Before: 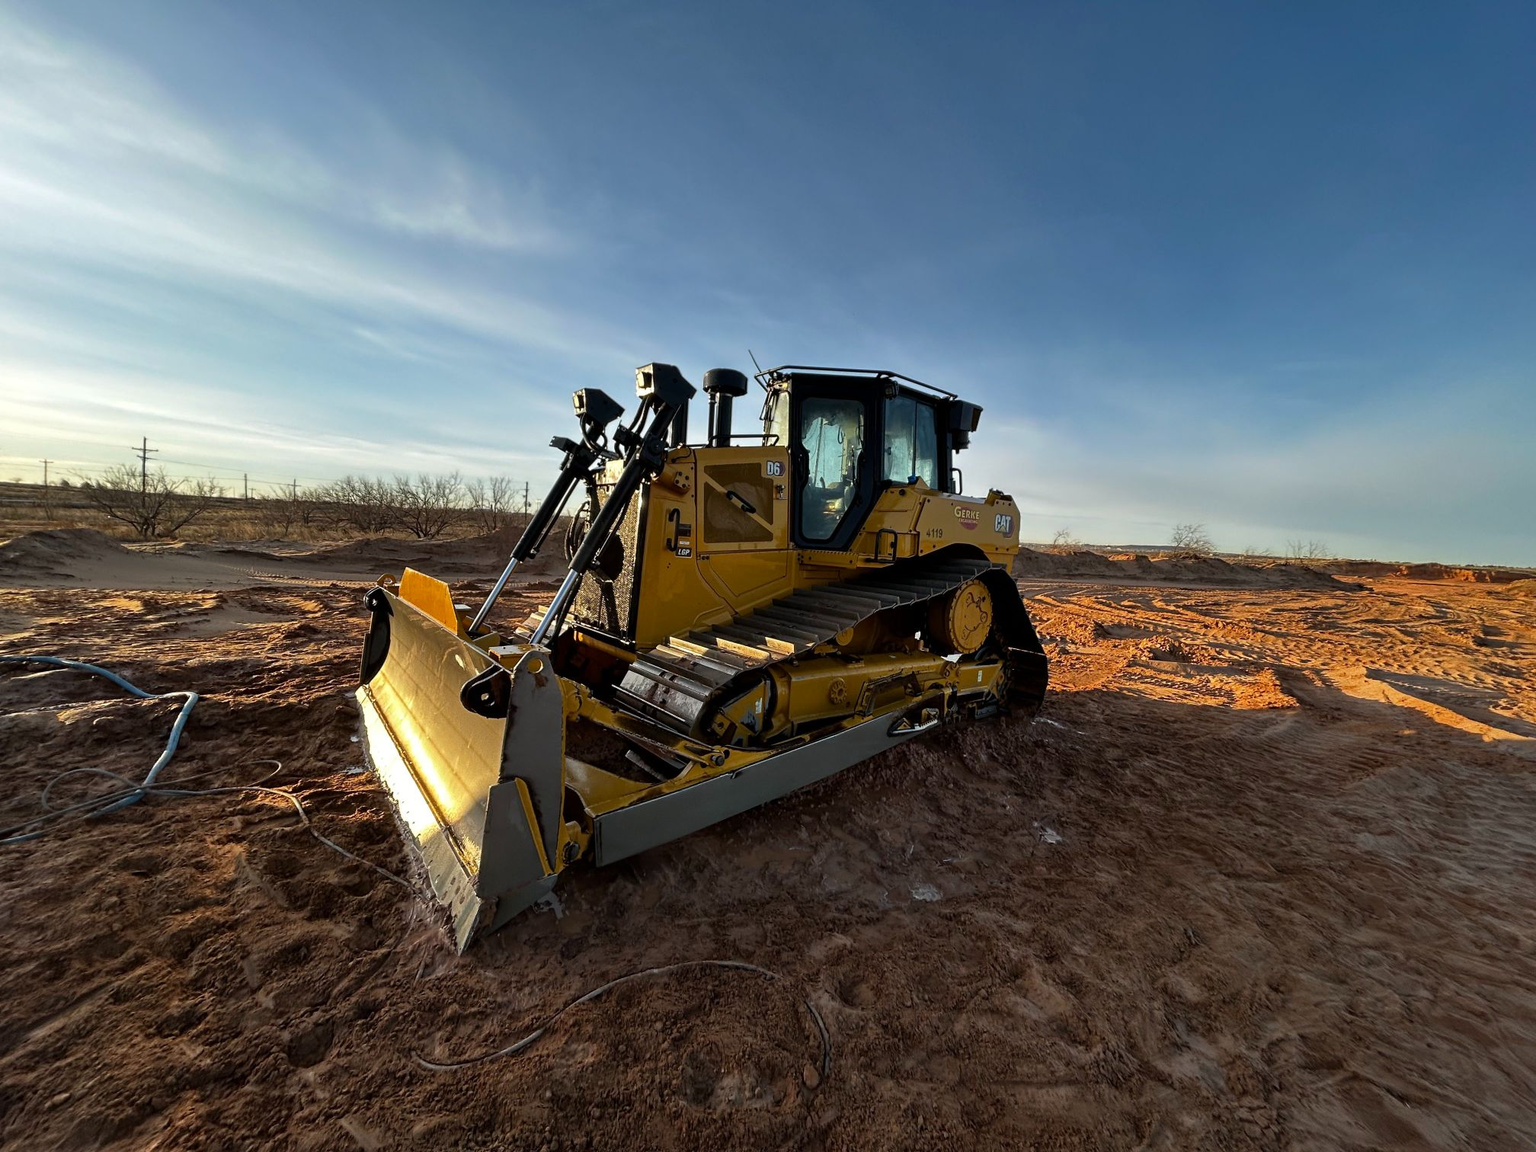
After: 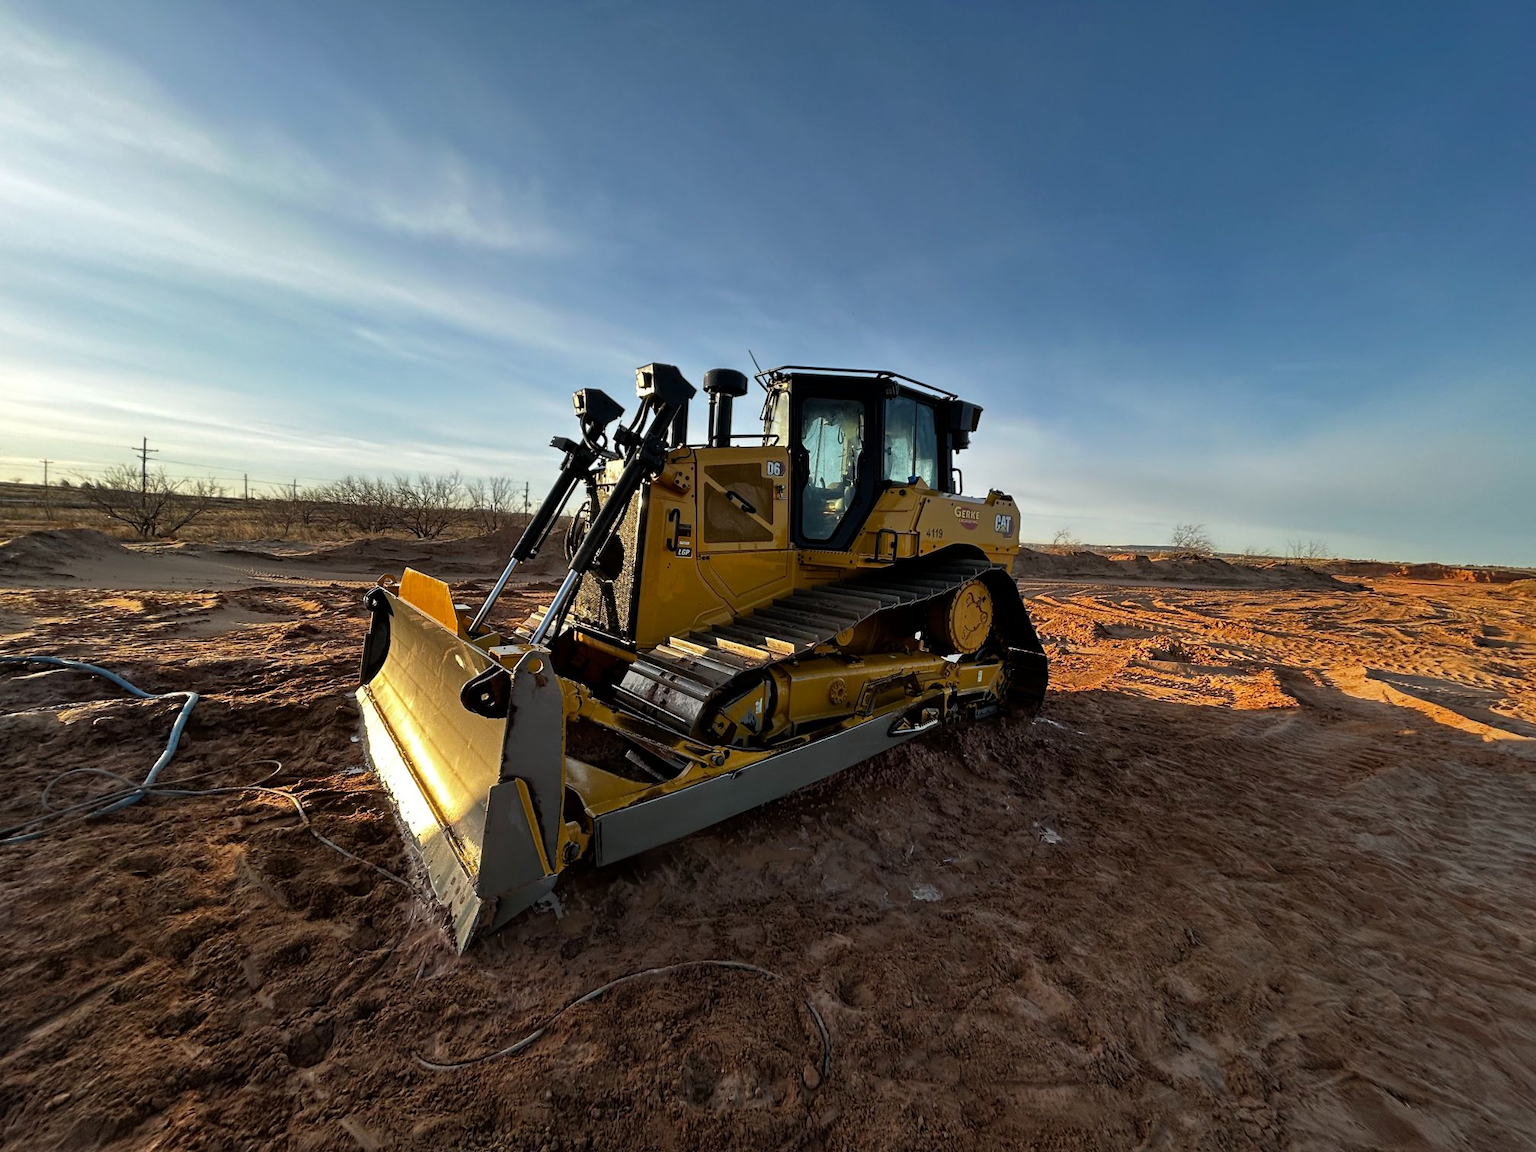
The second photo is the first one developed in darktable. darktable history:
tone equalizer: -8 EV -0.579 EV, edges refinement/feathering 500, mask exposure compensation -1.57 EV, preserve details no
